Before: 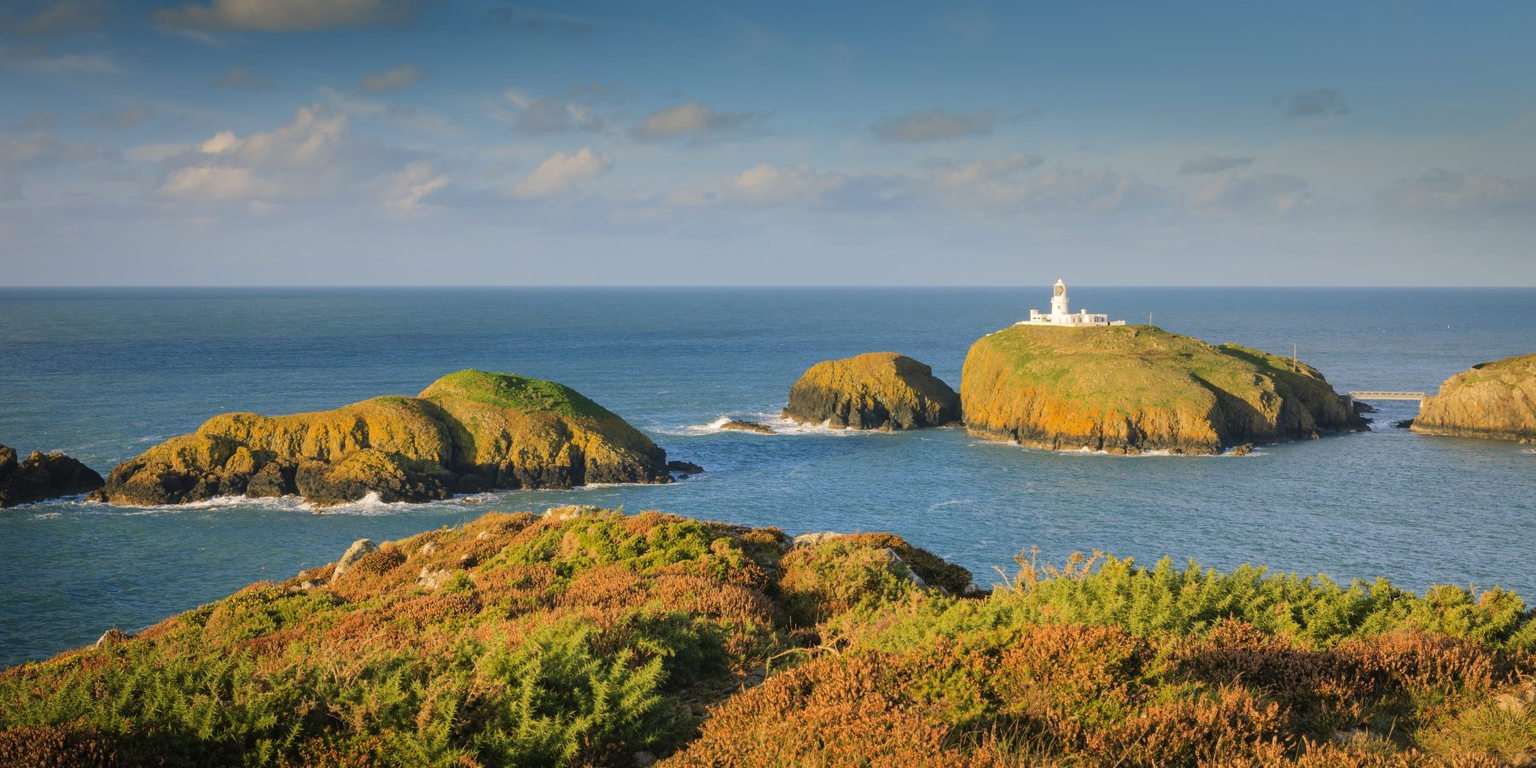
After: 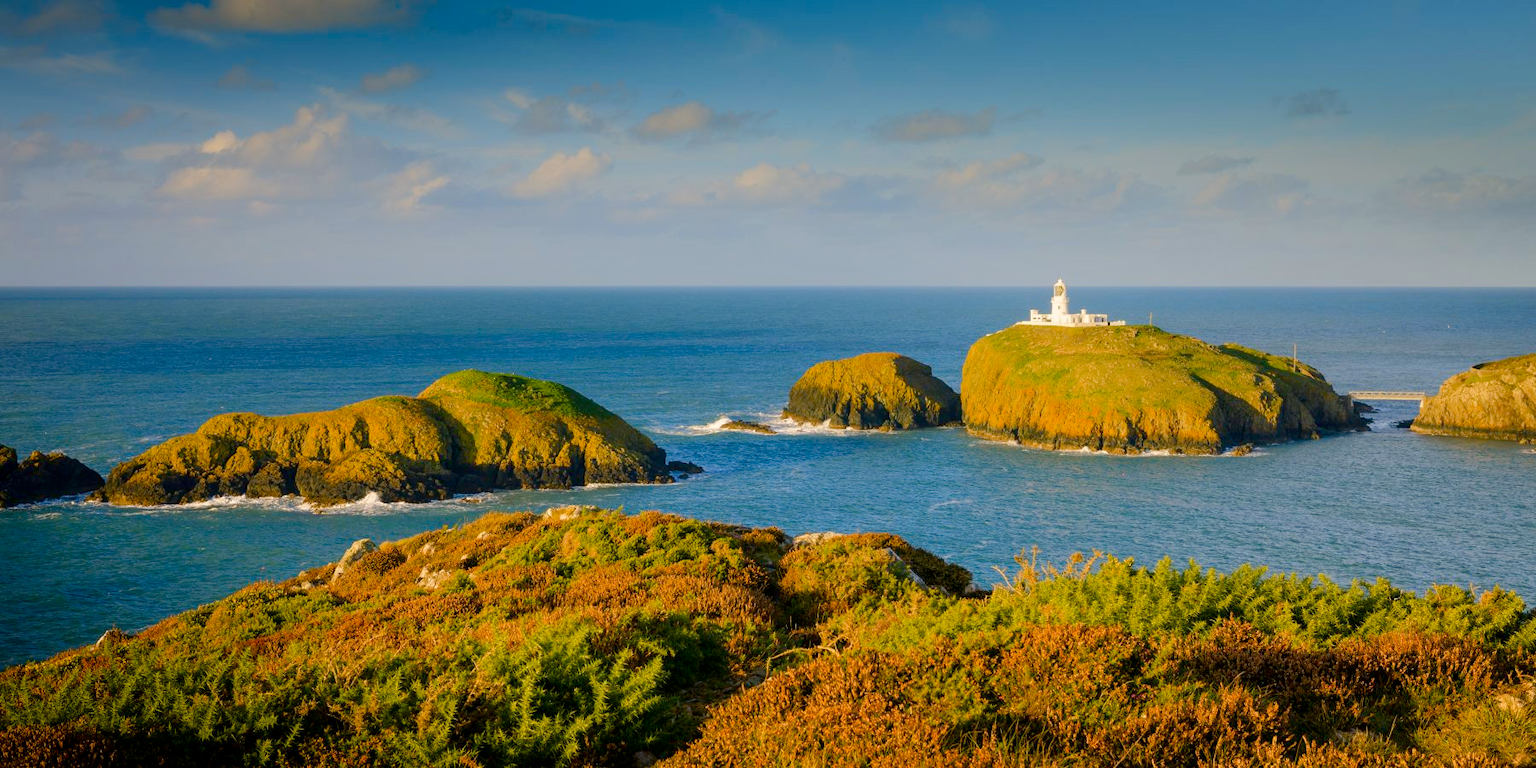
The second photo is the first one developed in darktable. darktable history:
color balance rgb: shadows lift › chroma 1%, shadows lift › hue 240.84°, highlights gain › chroma 2%, highlights gain › hue 73.2°, global offset › luminance -0.5%, perceptual saturation grading › global saturation 20%, perceptual saturation grading › highlights -25%, perceptual saturation grading › shadows 50%, global vibrance 25.26%
shadows and highlights: shadows -62.32, white point adjustment -5.22, highlights 61.59
